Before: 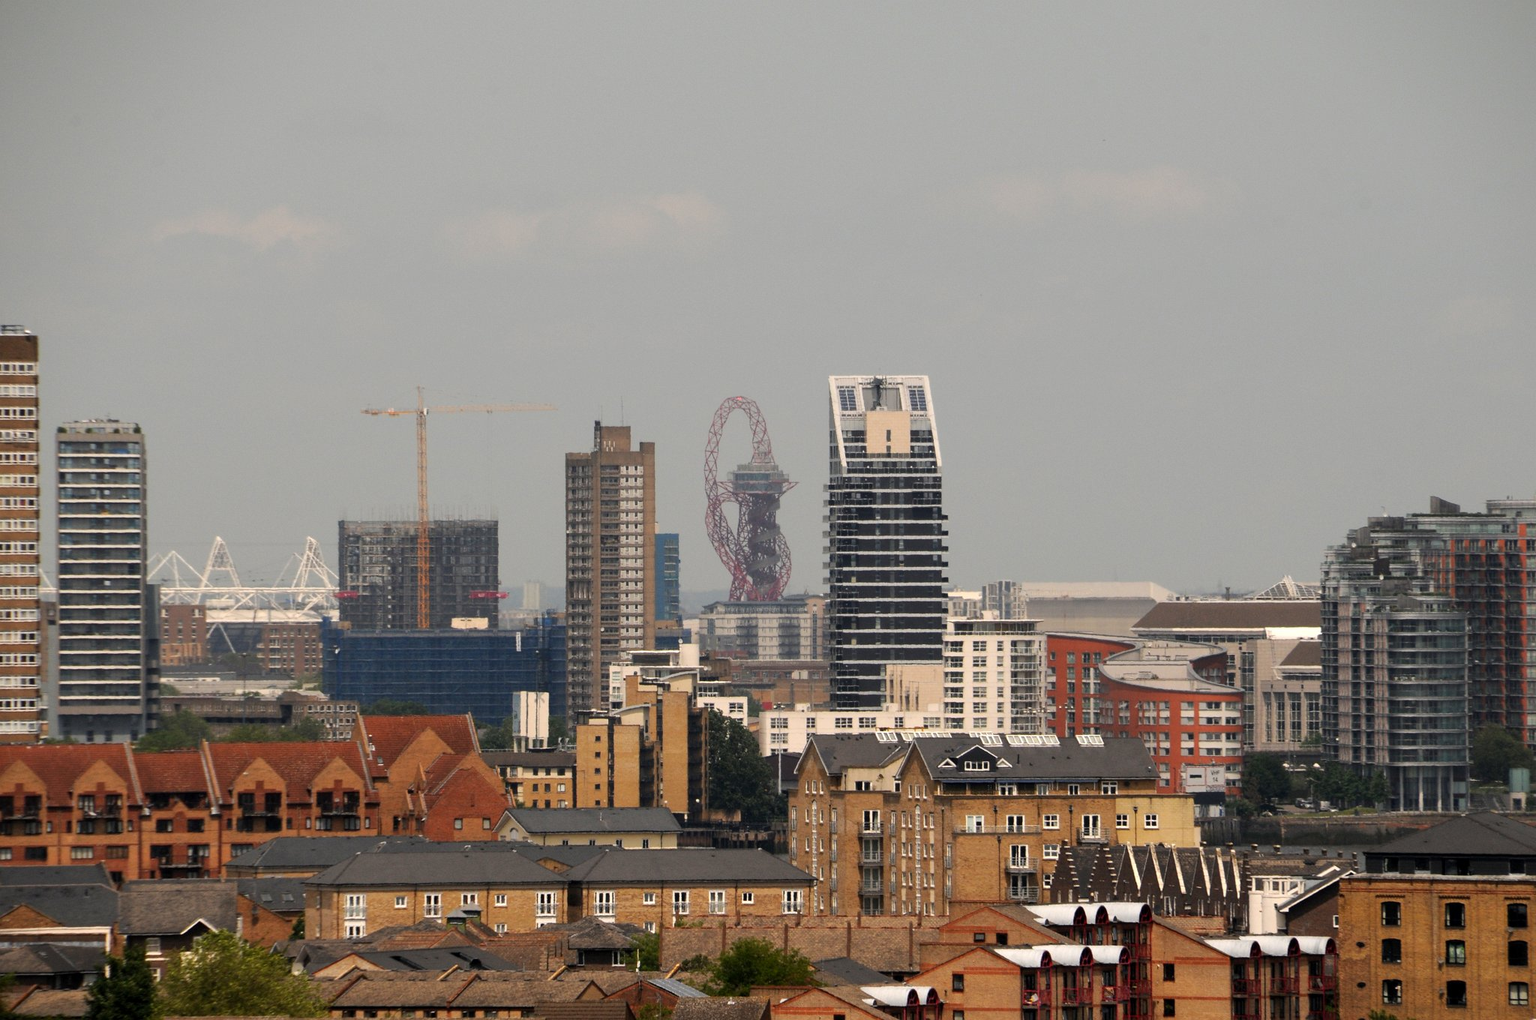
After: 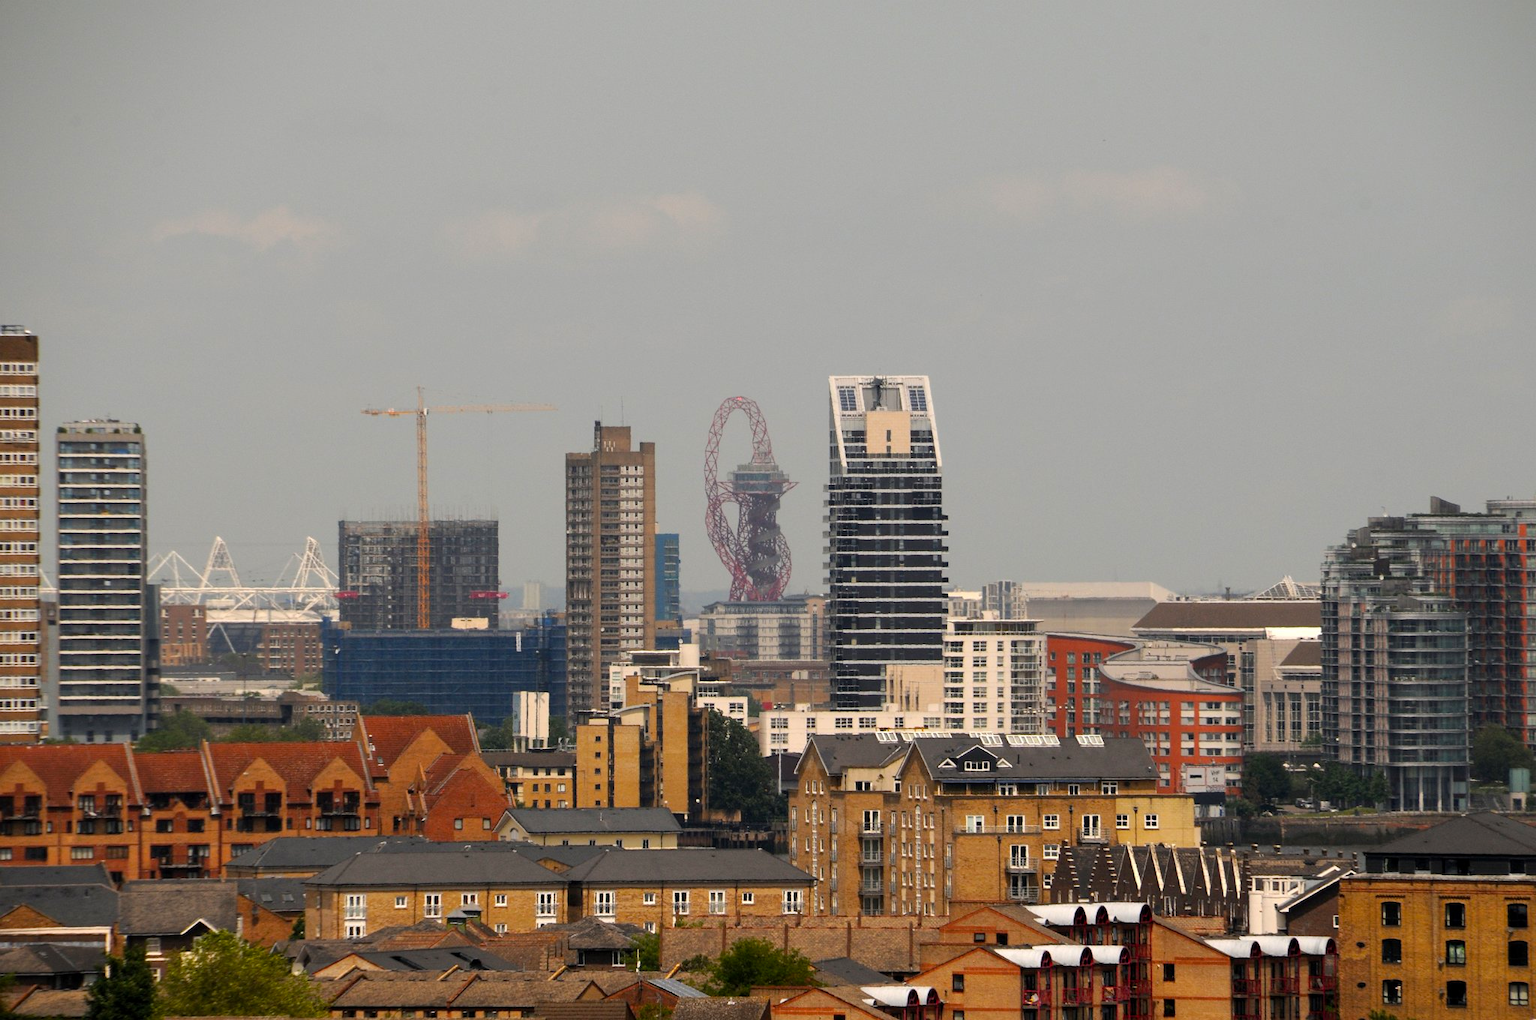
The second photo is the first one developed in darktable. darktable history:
color balance rgb: perceptual saturation grading › global saturation 19.691%
